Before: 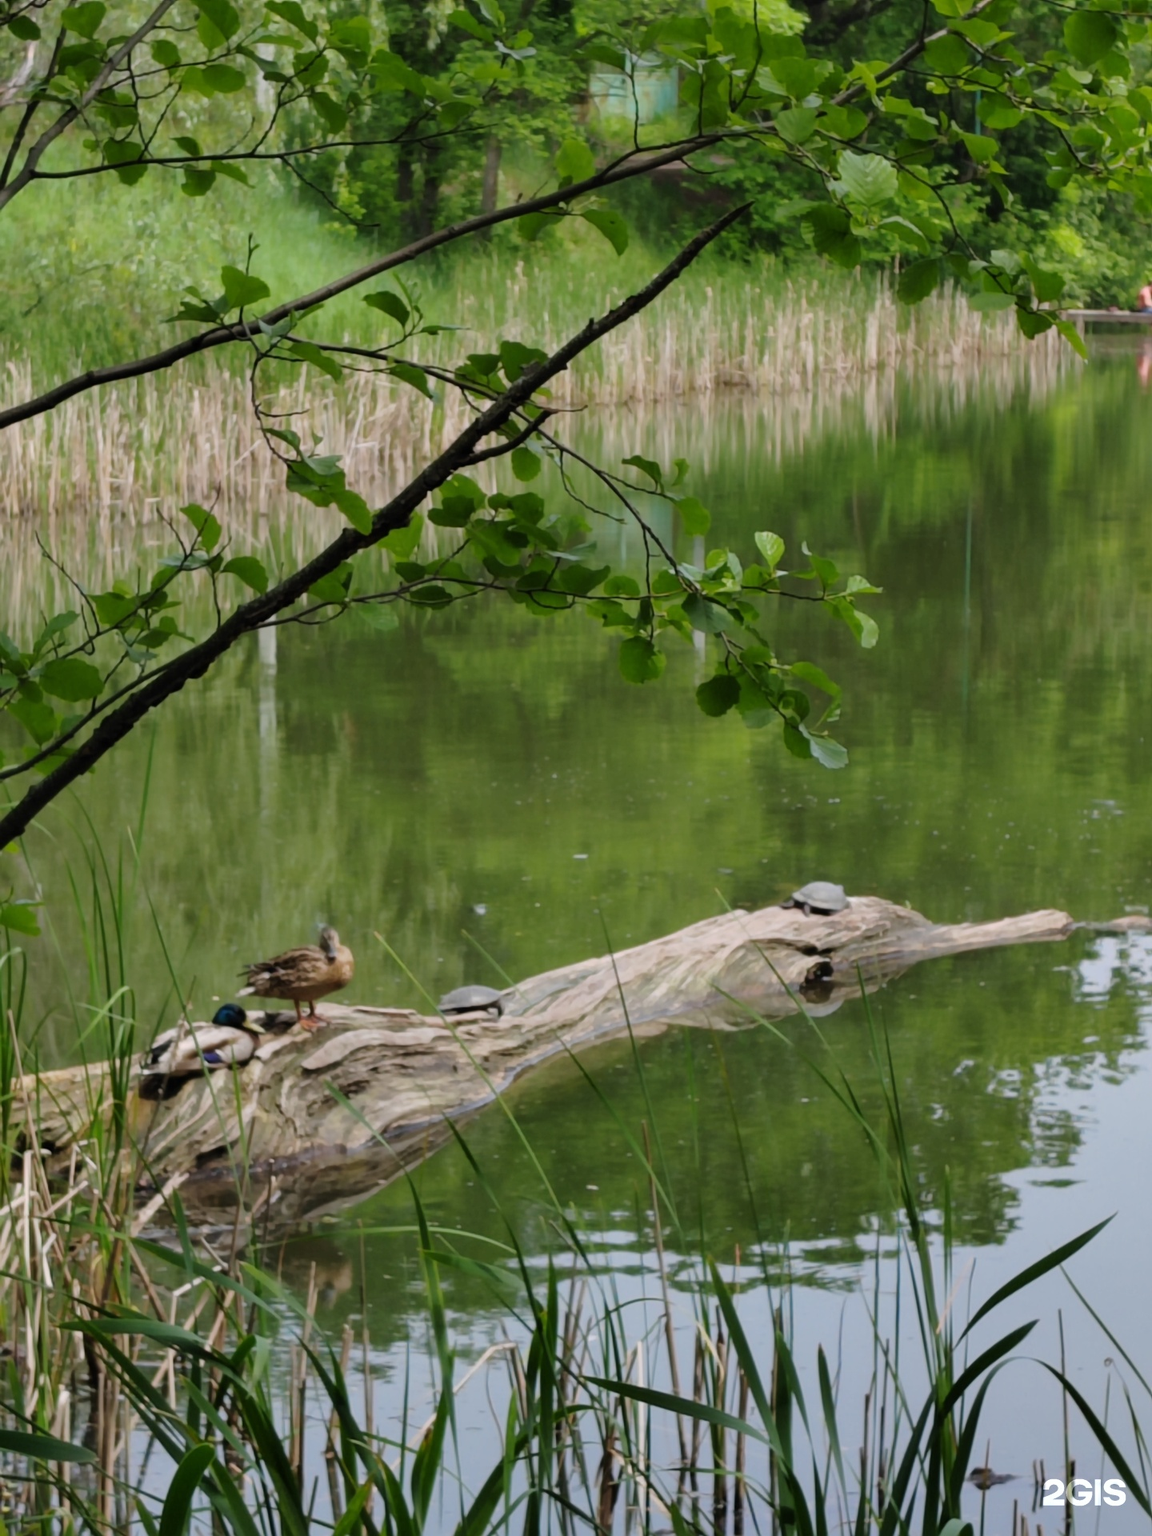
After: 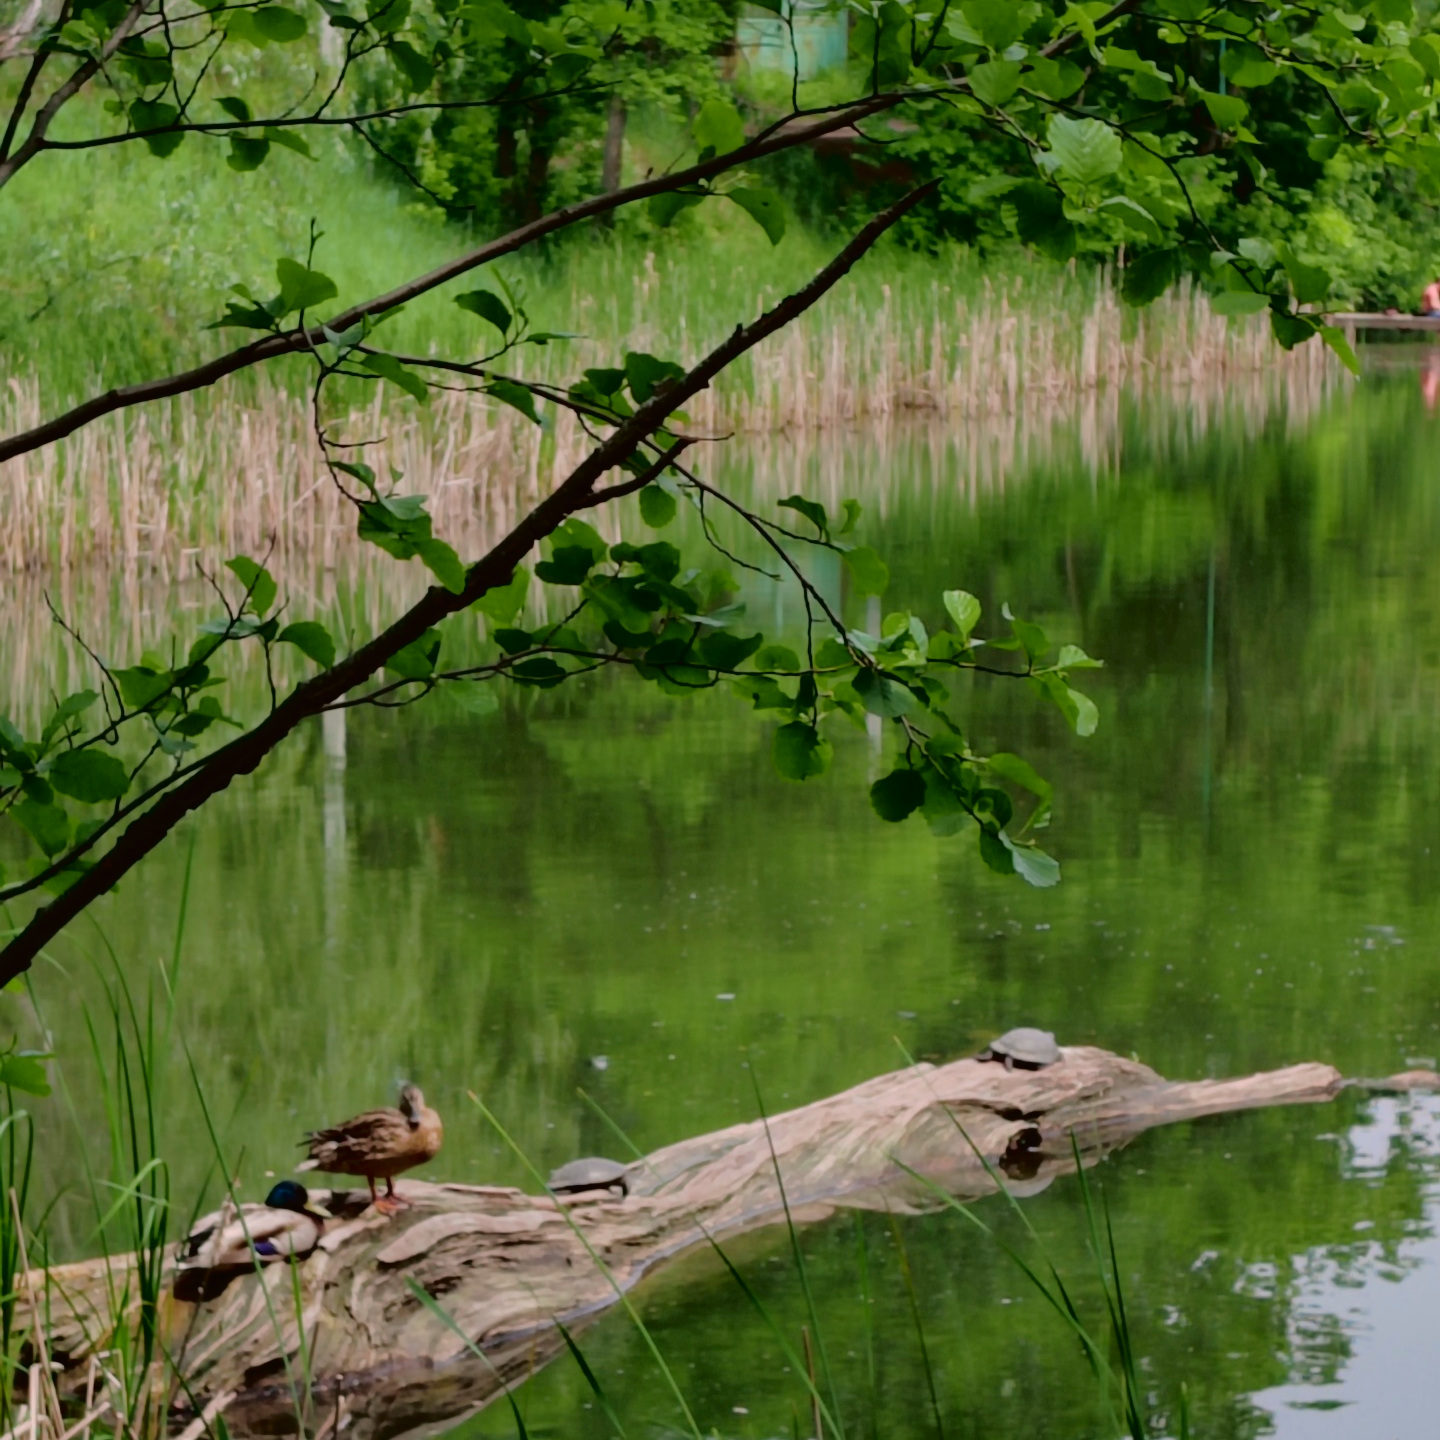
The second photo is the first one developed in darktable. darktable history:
crop: top 3.857%, bottom 21.132%
tone curve: curves: ch0 [(0, 0.013) (0.181, 0.074) (0.337, 0.304) (0.498, 0.485) (0.78, 0.742) (0.993, 0.954)]; ch1 [(0, 0) (0.294, 0.184) (0.359, 0.34) (0.362, 0.35) (0.43, 0.41) (0.469, 0.463) (0.495, 0.502) (0.54, 0.563) (0.612, 0.641) (1, 1)]; ch2 [(0, 0) (0.44, 0.437) (0.495, 0.502) (0.524, 0.534) (0.557, 0.56) (0.634, 0.654) (0.728, 0.722) (1, 1)], color space Lab, independent channels, preserve colors none
